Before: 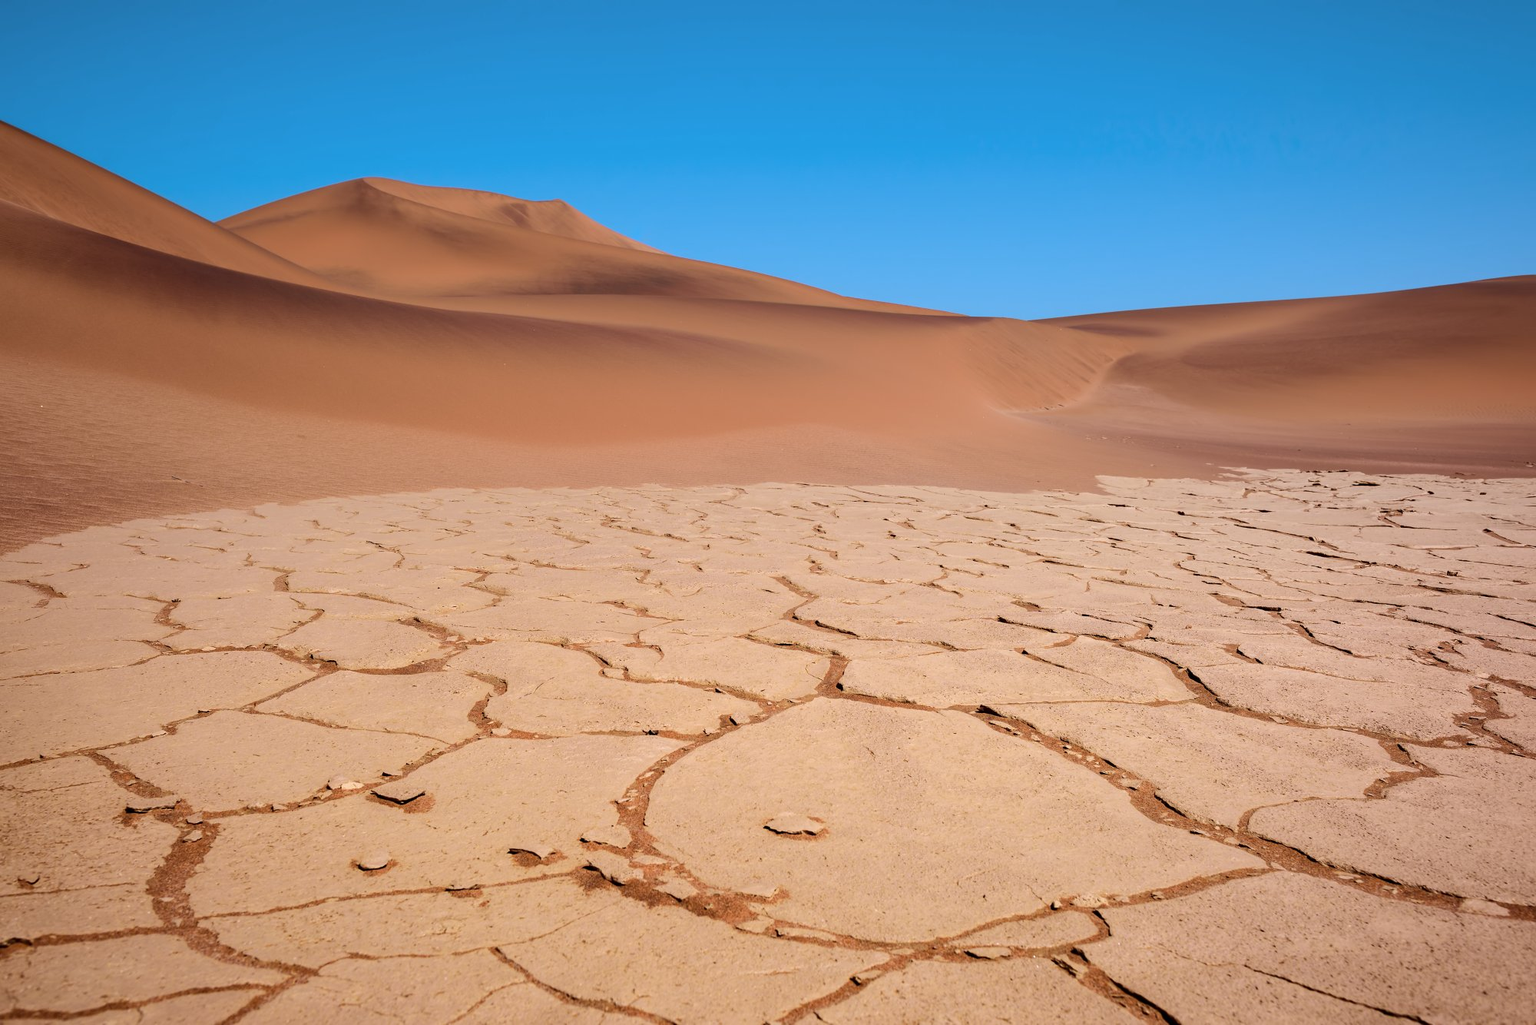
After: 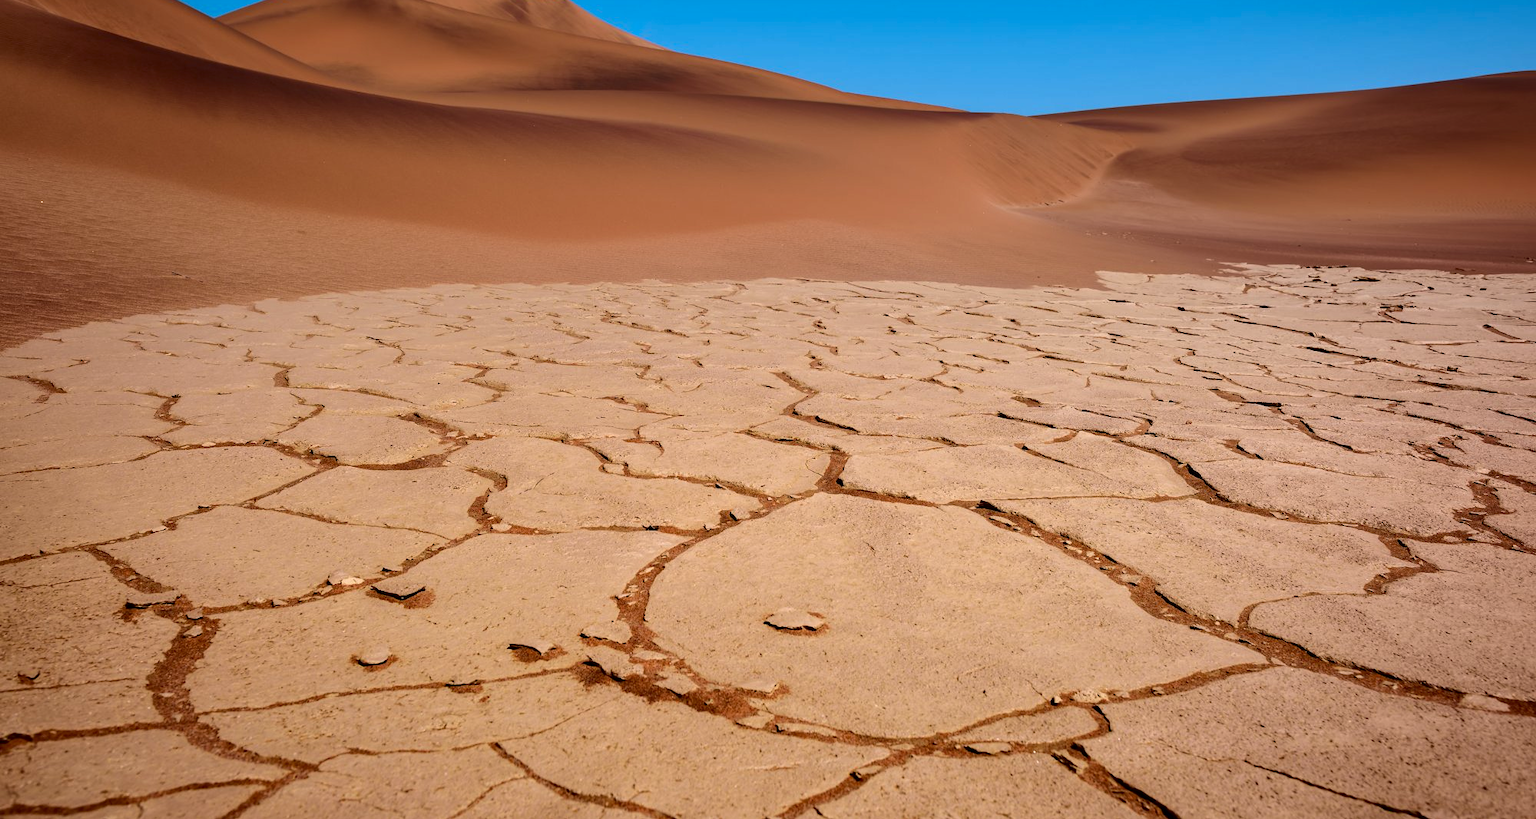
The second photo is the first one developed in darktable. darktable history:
contrast brightness saturation: contrast 0.07, brightness -0.14, saturation 0.11
contrast equalizer: y [[0.526, 0.53, 0.532, 0.532, 0.53, 0.525], [0.5 ×6], [0.5 ×6], [0 ×6], [0 ×6]]
crop and rotate: top 19.998%
